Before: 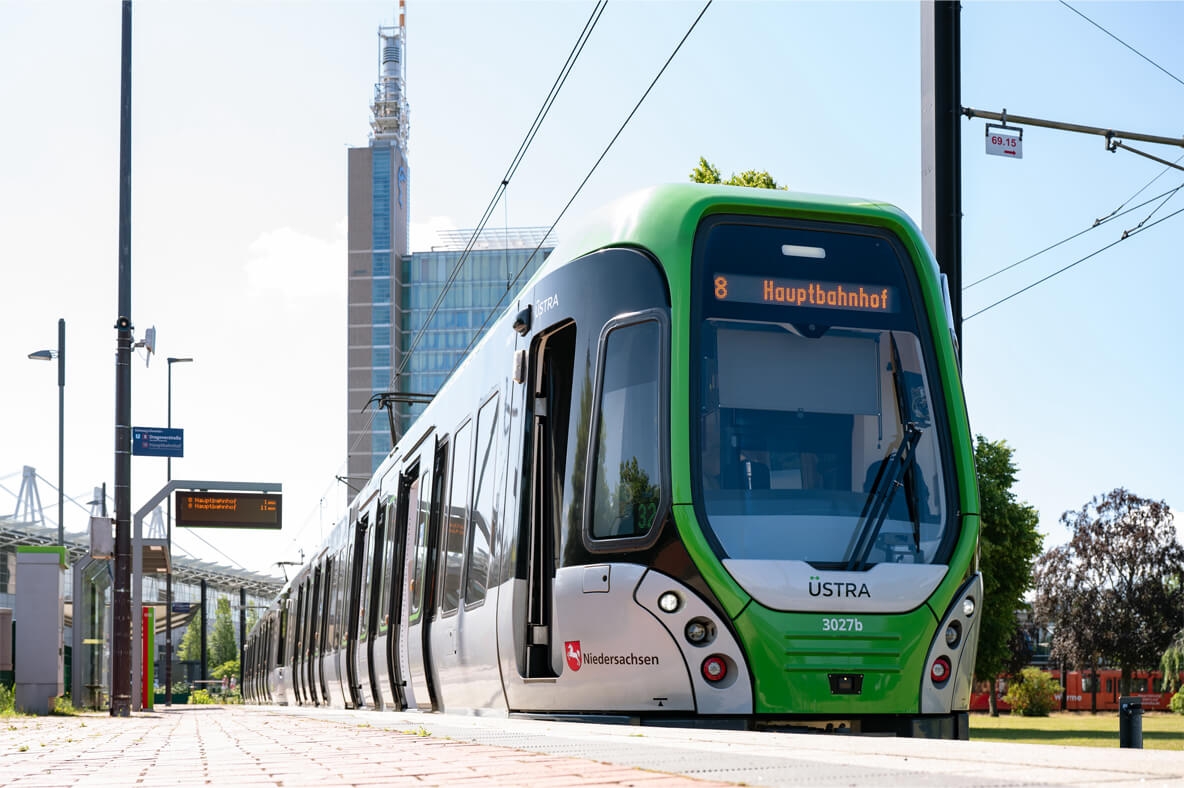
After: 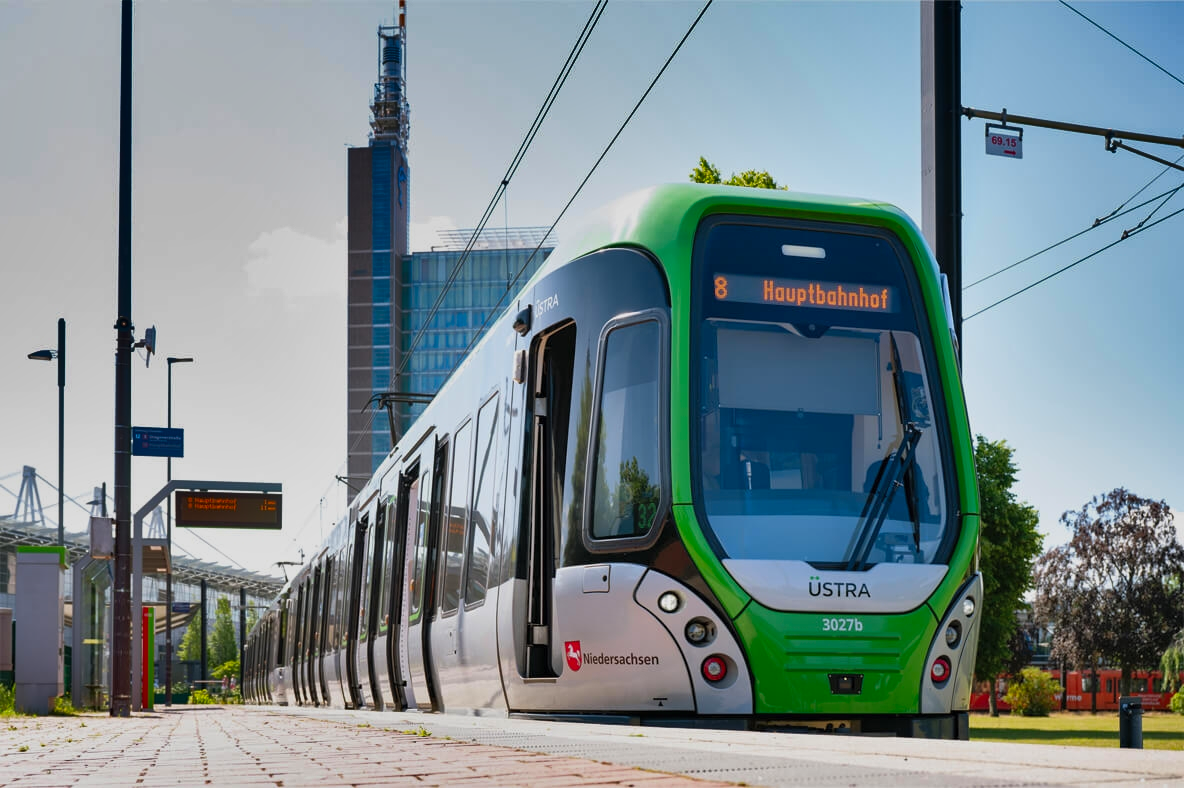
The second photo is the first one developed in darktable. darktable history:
shadows and highlights: shadows 80.73, white point adjustment -9.07, highlights -61.46, soften with gaussian
contrast brightness saturation: brightness 0.09, saturation 0.19
